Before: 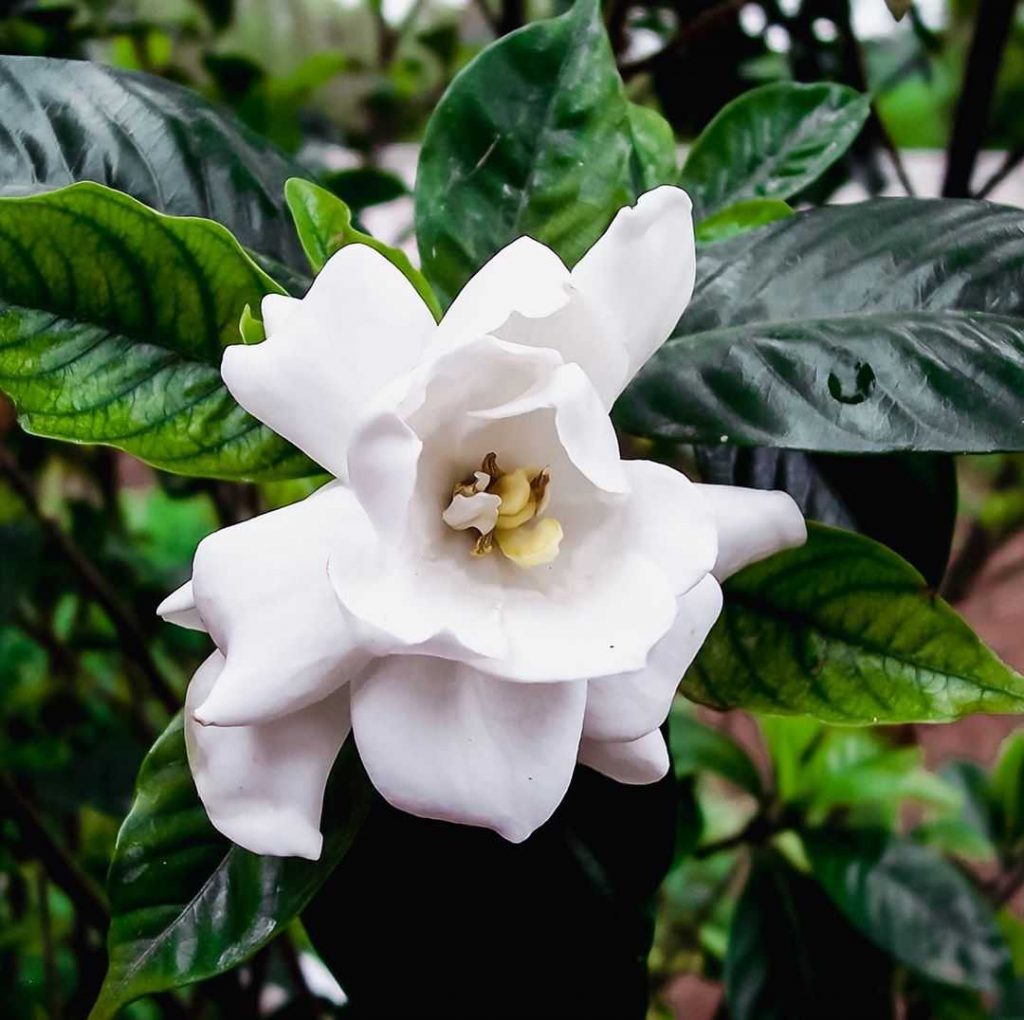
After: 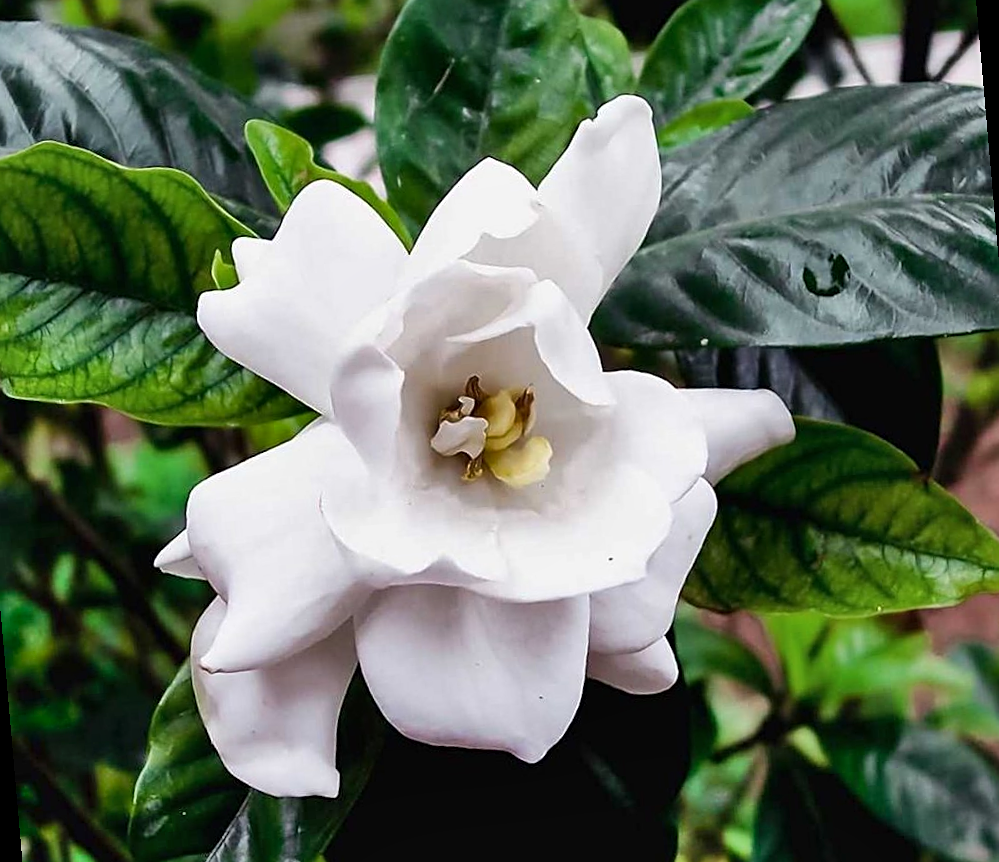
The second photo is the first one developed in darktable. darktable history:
sharpen: on, module defaults
rotate and perspective: rotation -5°, crop left 0.05, crop right 0.952, crop top 0.11, crop bottom 0.89
shadows and highlights: low approximation 0.01, soften with gaussian
